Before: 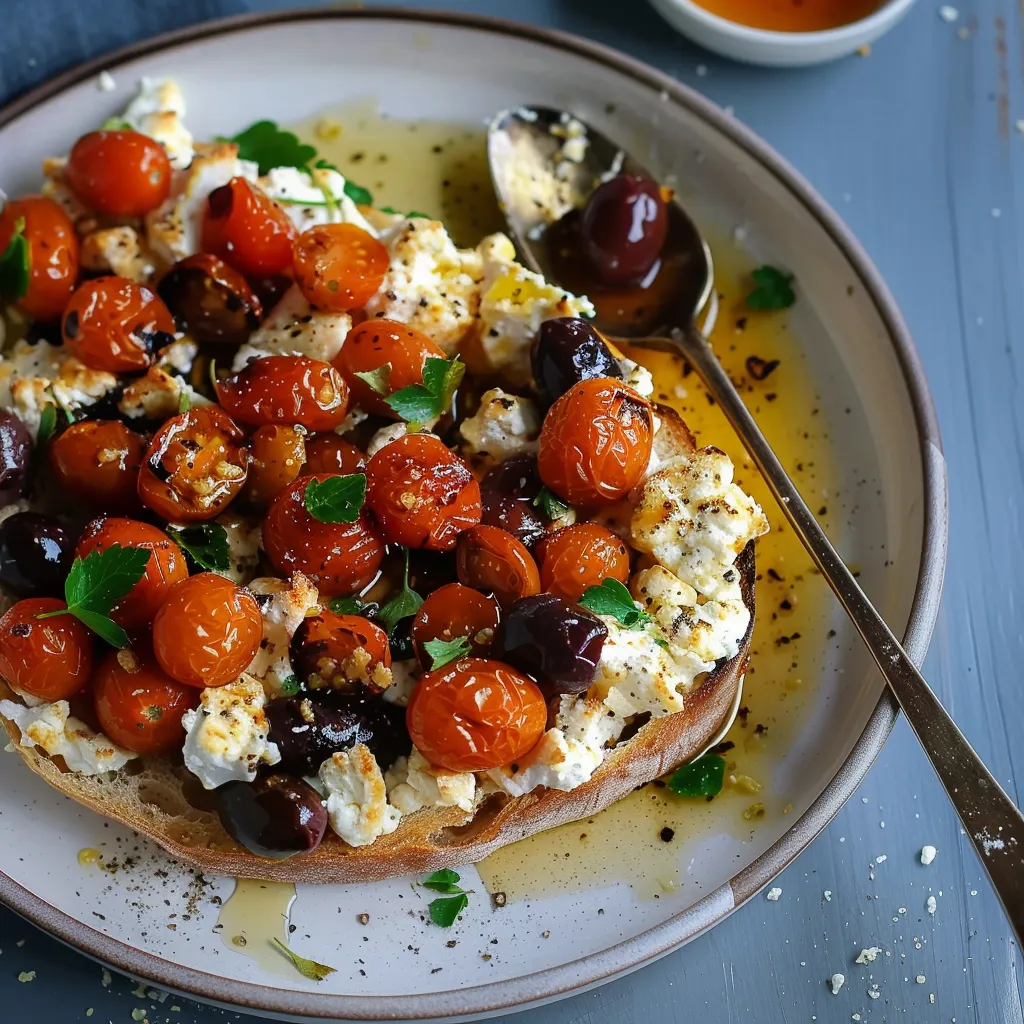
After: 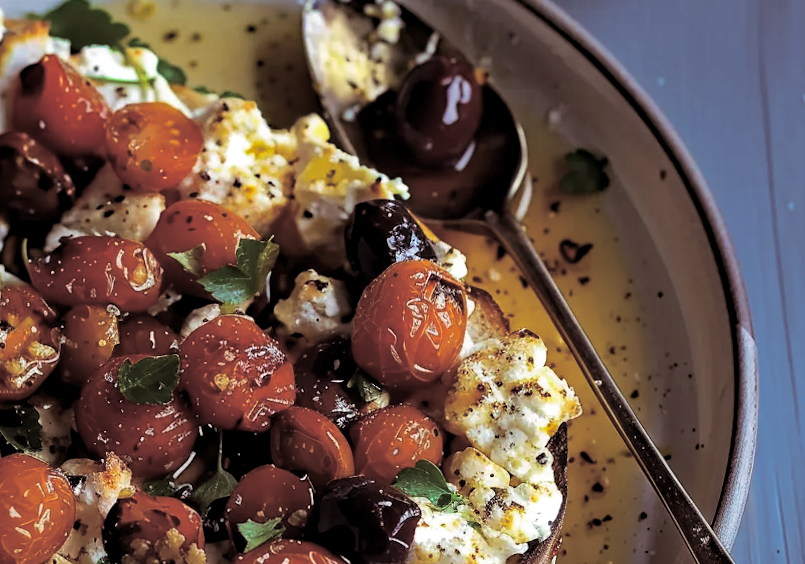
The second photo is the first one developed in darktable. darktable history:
crop: left 18.38%, top 11.092%, right 2.134%, bottom 33.217%
haze removal: strength 0.5, distance 0.43, compatibility mode true, adaptive false
levels: levels [0.026, 0.507, 0.987]
rotate and perspective: rotation 0.174°, lens shift (vertical) 0.013, lens shift (horizontal) 0.019, shear 0.001, automatic cropping original format, crop left 0.007, crop right 0.991, crop top 0.016, crop bottom 0.997
split-toning: shadows › saturation 0.24, highlights › hue 54°, highlights › saturation 0.24
white balance: emerald 1
